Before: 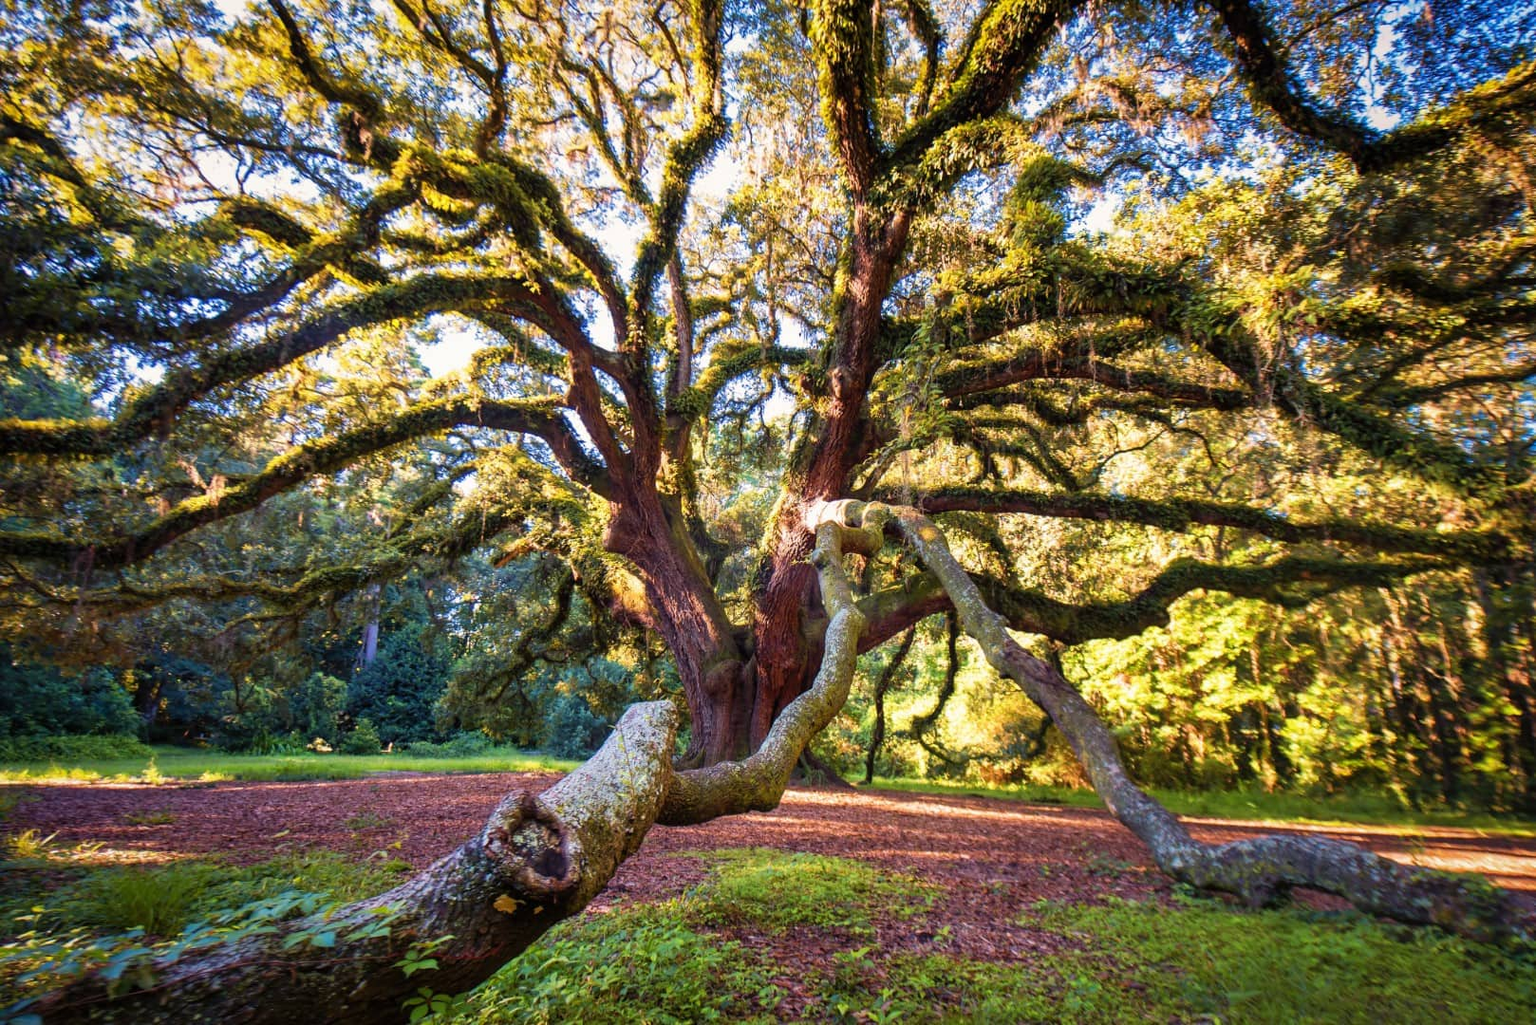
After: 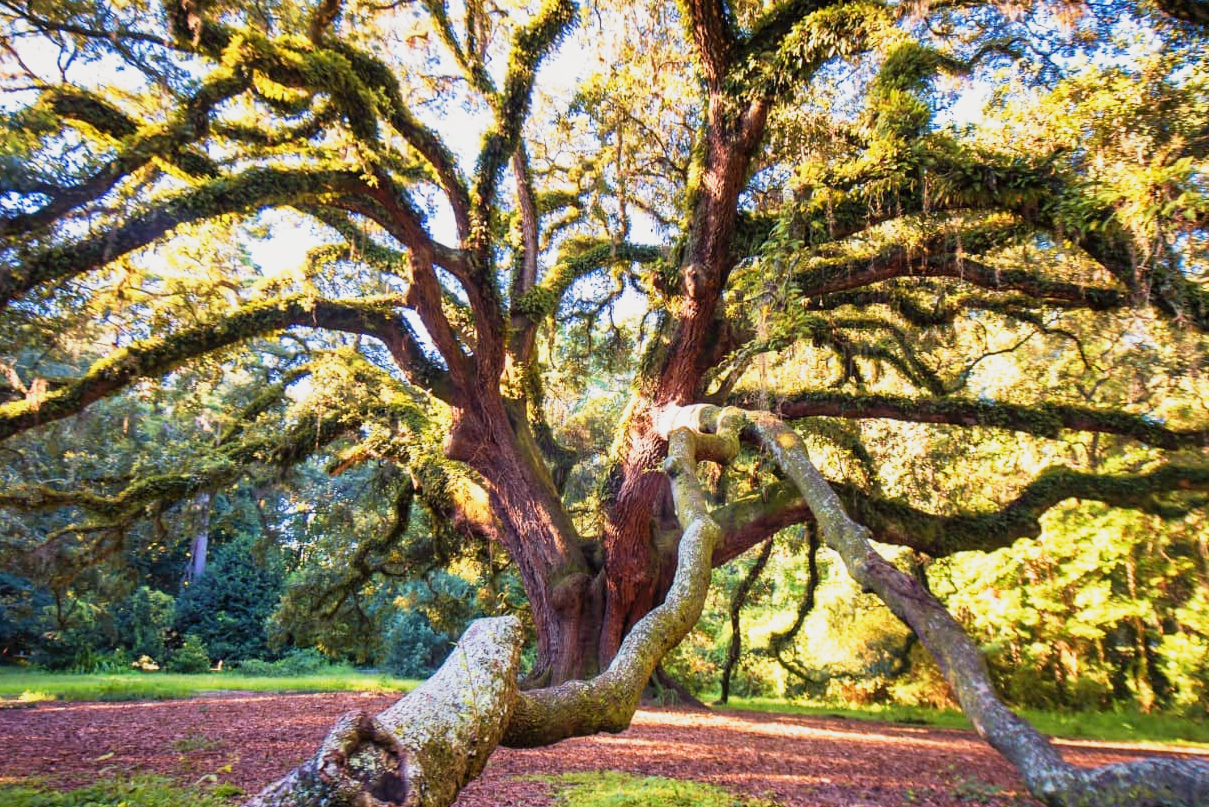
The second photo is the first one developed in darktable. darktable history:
base curve: curves: ch0 [(0, 0) (0.088, 0.125) (0.176, 0.251) (0.354, 0.501) (0.613, 0.749) (1, 0.877)], preserve colors none
crop and rotate: left 11.831%, top 11.346%, right 13.429%, bottom 13.899%
